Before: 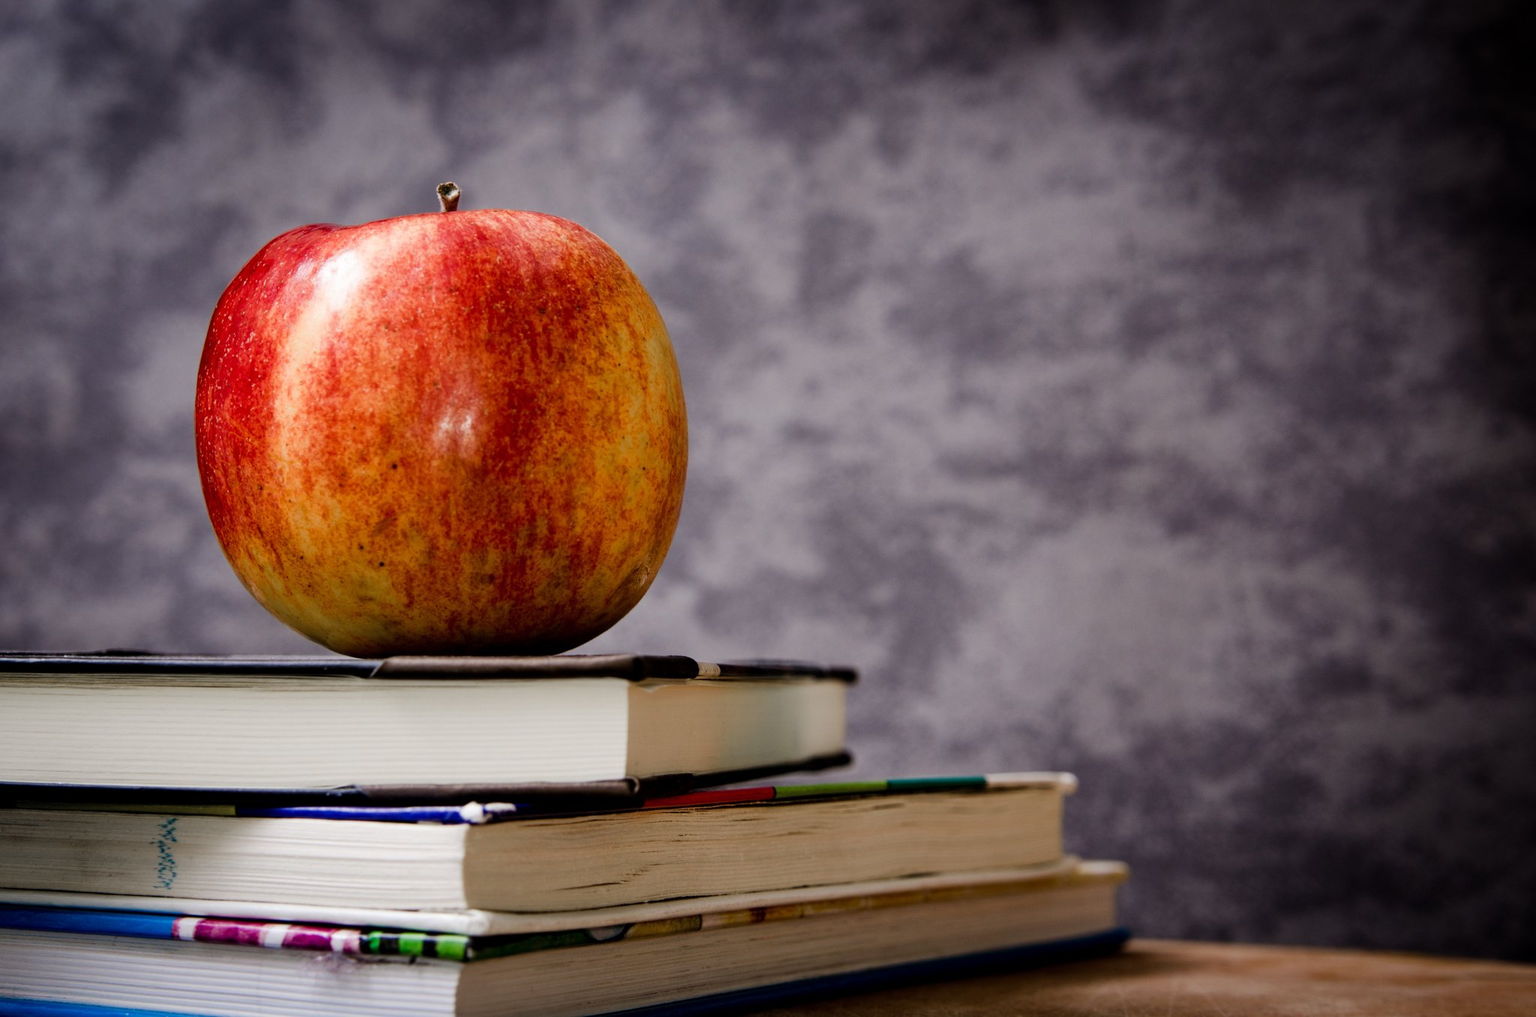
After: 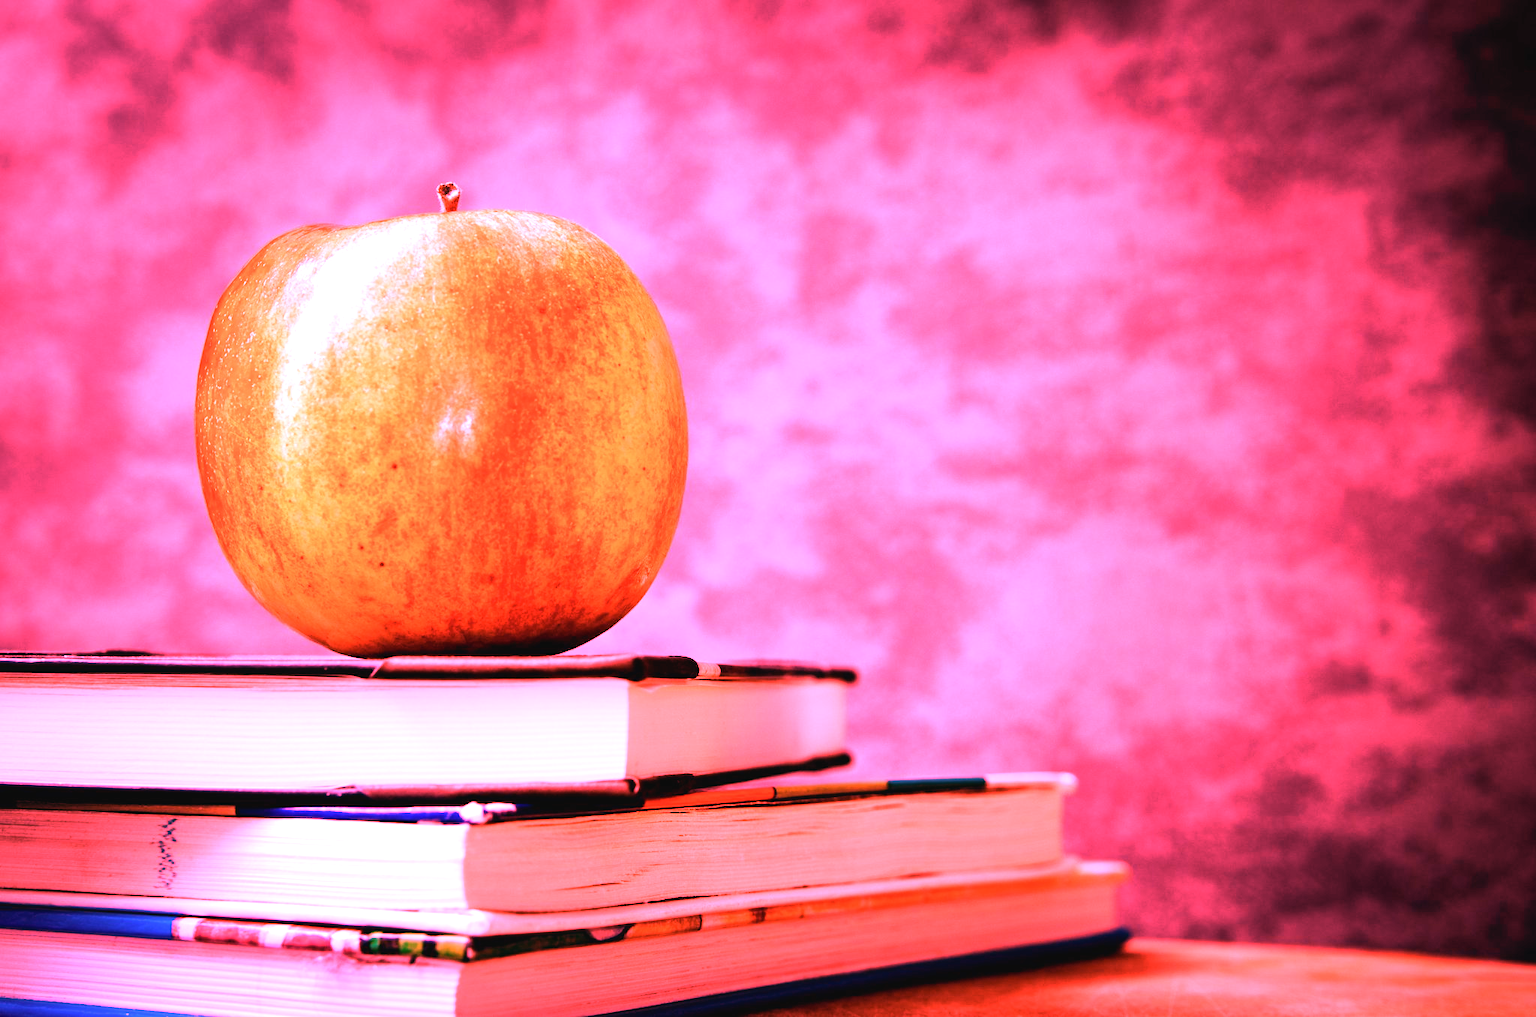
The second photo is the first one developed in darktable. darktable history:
contrast brightness saturation: contrast -0.08, brightness -0.04, saturation -0.11
white balance: red 4.26, blue 1.802
